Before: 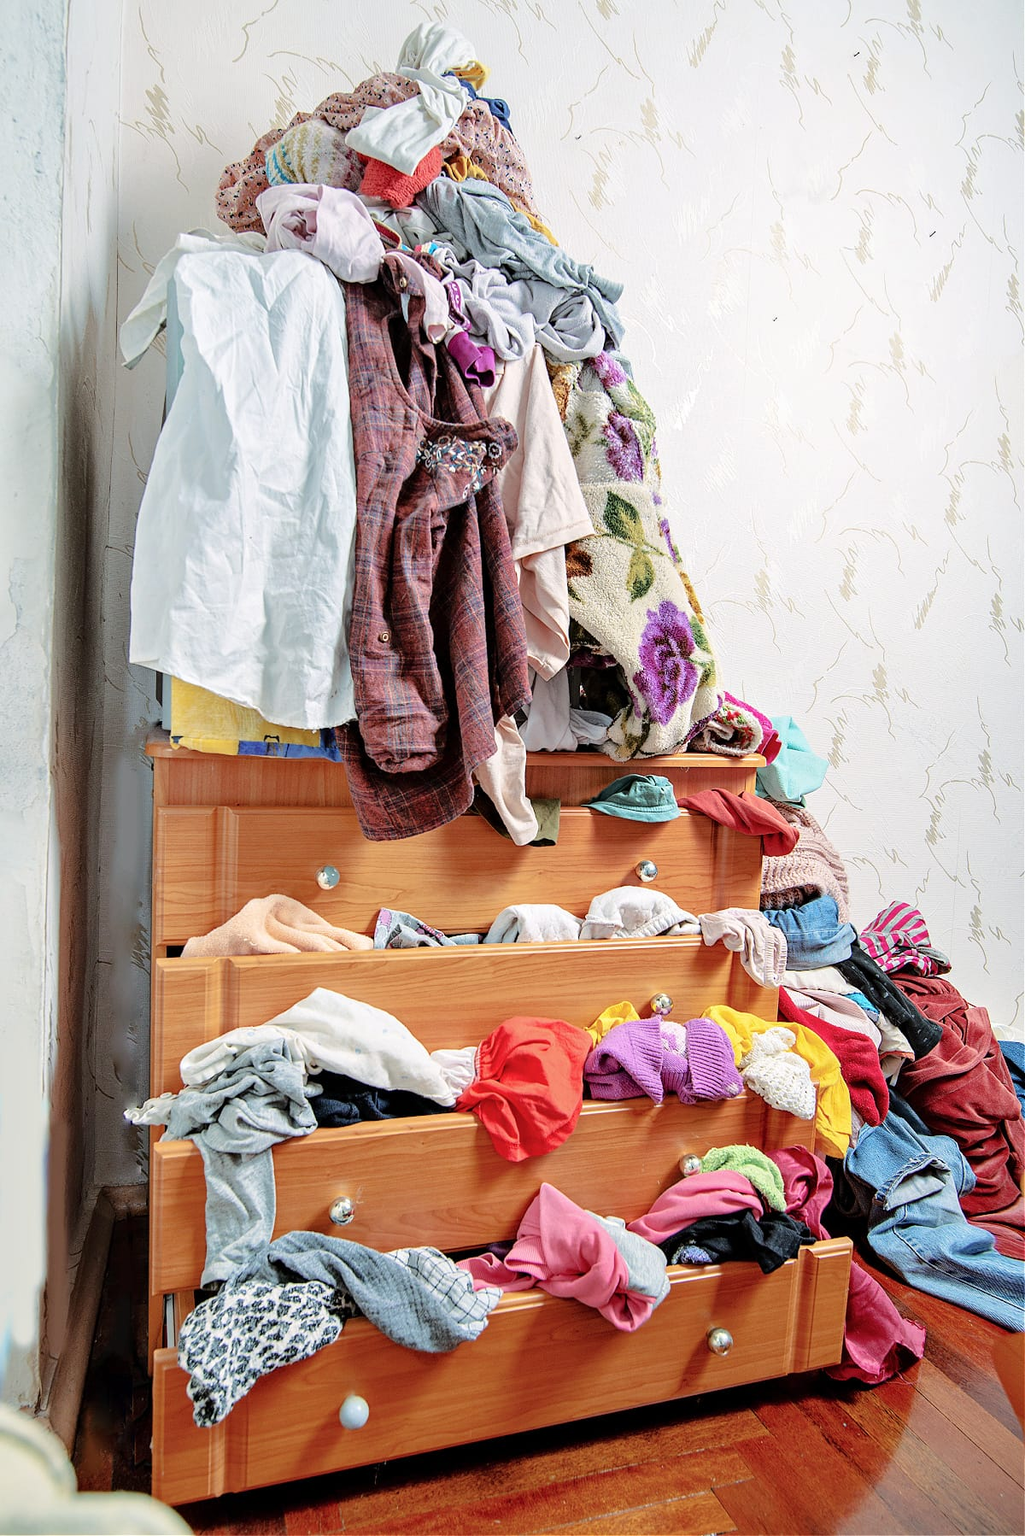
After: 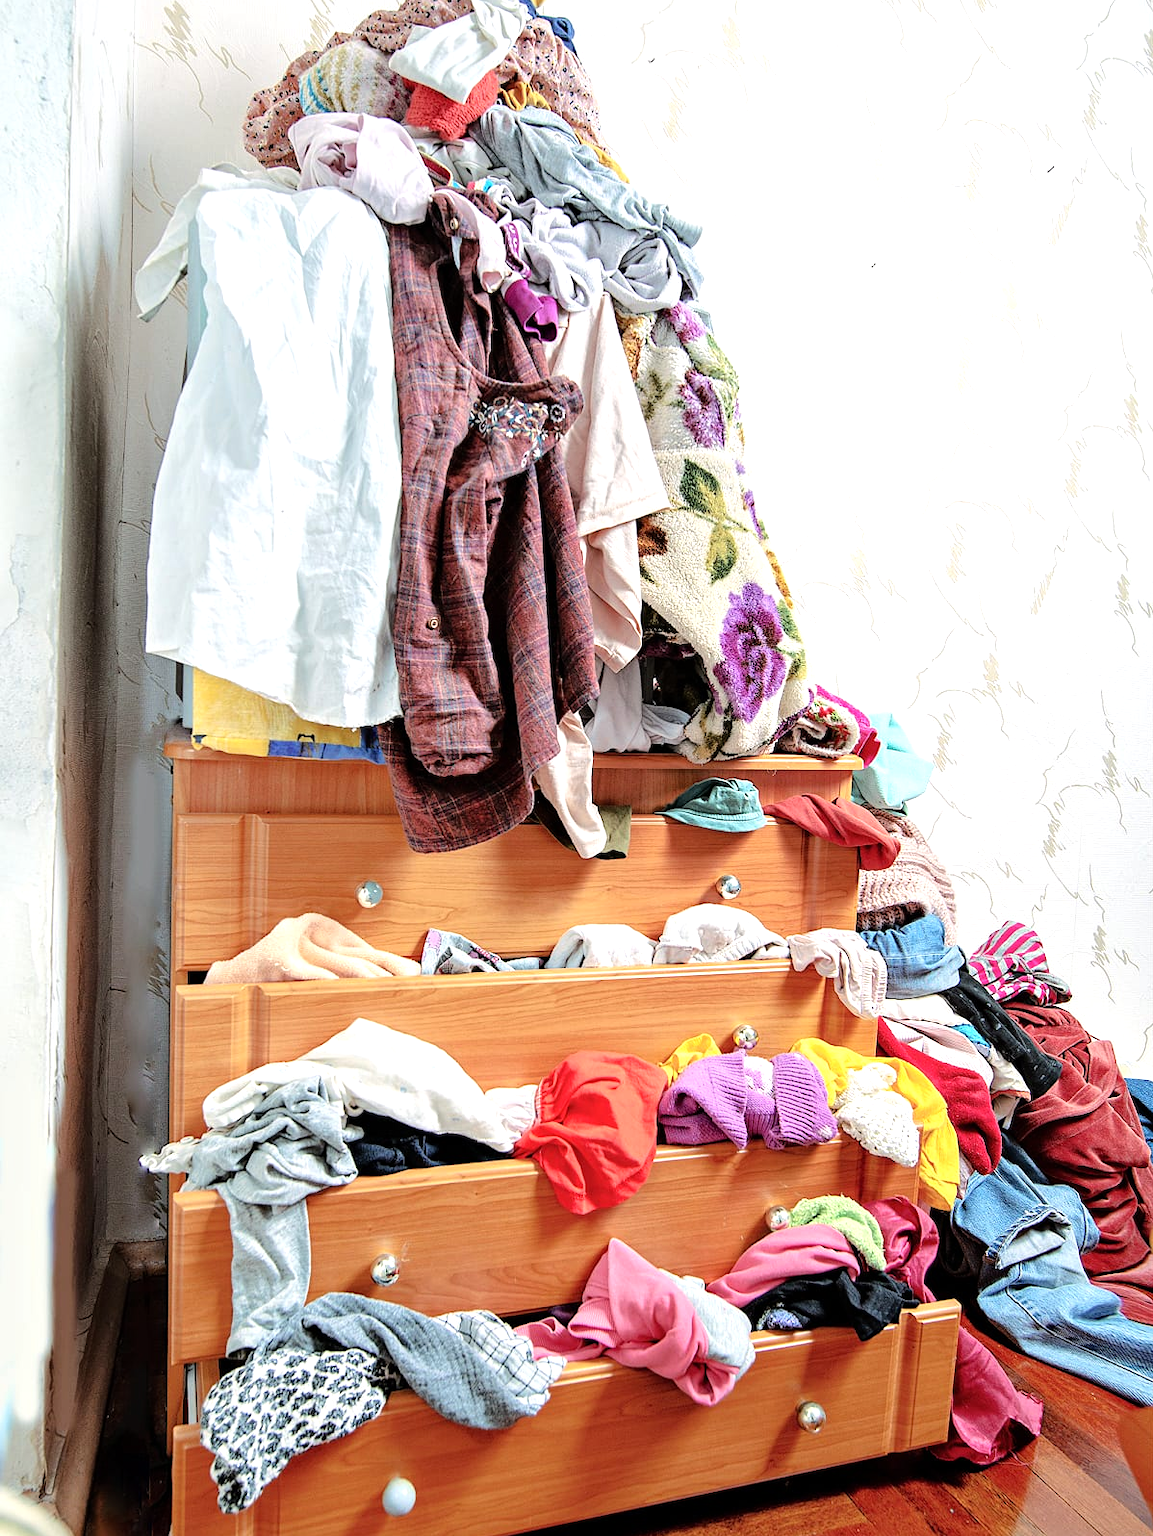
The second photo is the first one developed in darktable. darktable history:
tone equalizer: -8 EV -0.407 EV, -7 EV -0.364 EV, -6 EV -0.359 EV, -5 EV -0.235 EV, -3 EV 0.222 EV, -2 EV 0.336 EV, -1 EV 0.389 EV, +0 EV 0.447 EV
crop and rotate: top 5.533%, bottom 5.684%
